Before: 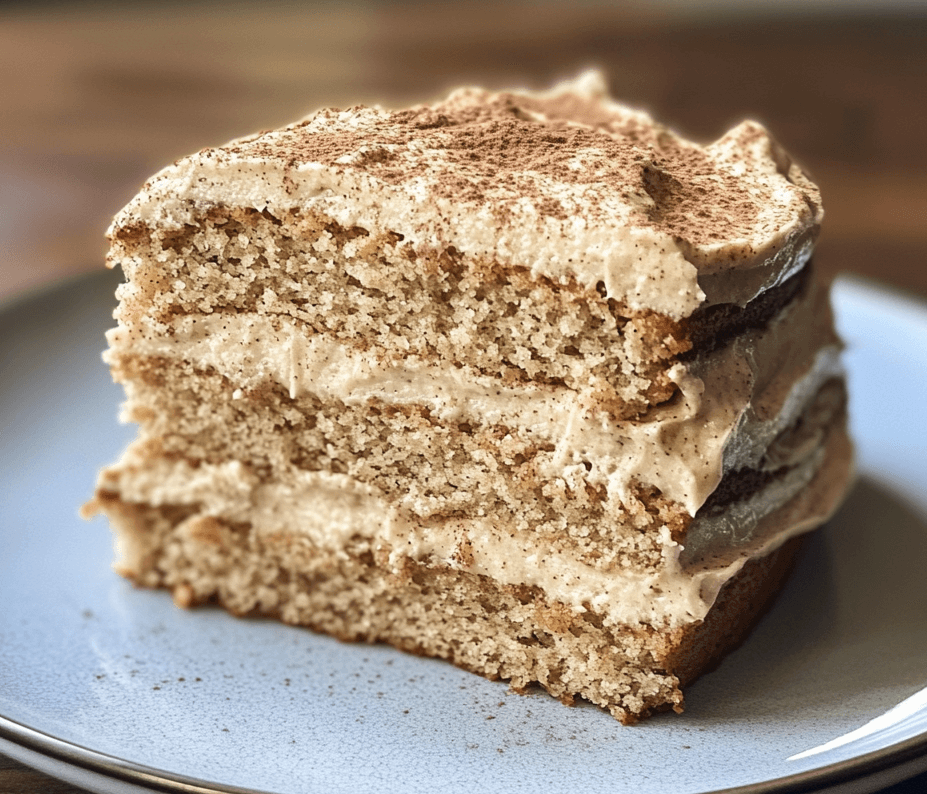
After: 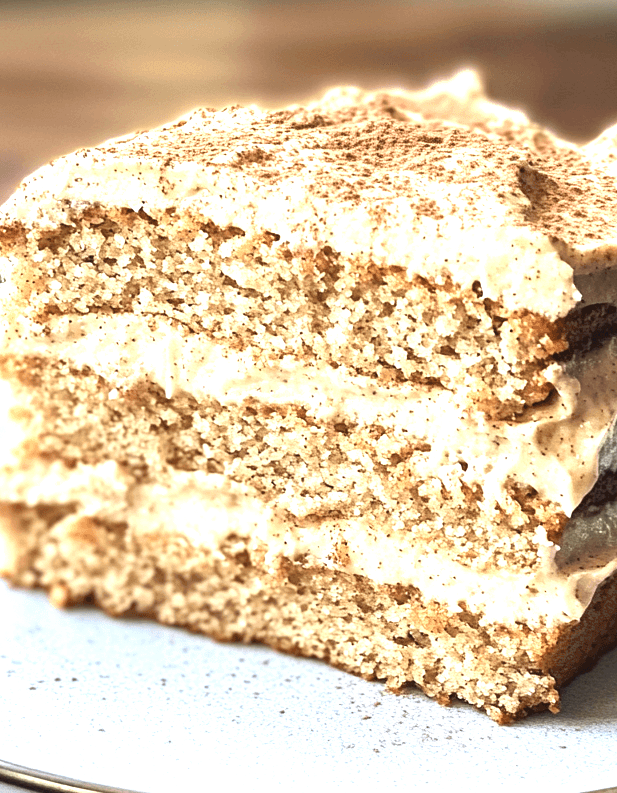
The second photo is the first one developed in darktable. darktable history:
exposure: black level correction 0.001, exposure 1.129 EV, compensate exposure bias true, compensate highlight preservation false
crop and rotate: left 13.409%, right 19.924%
